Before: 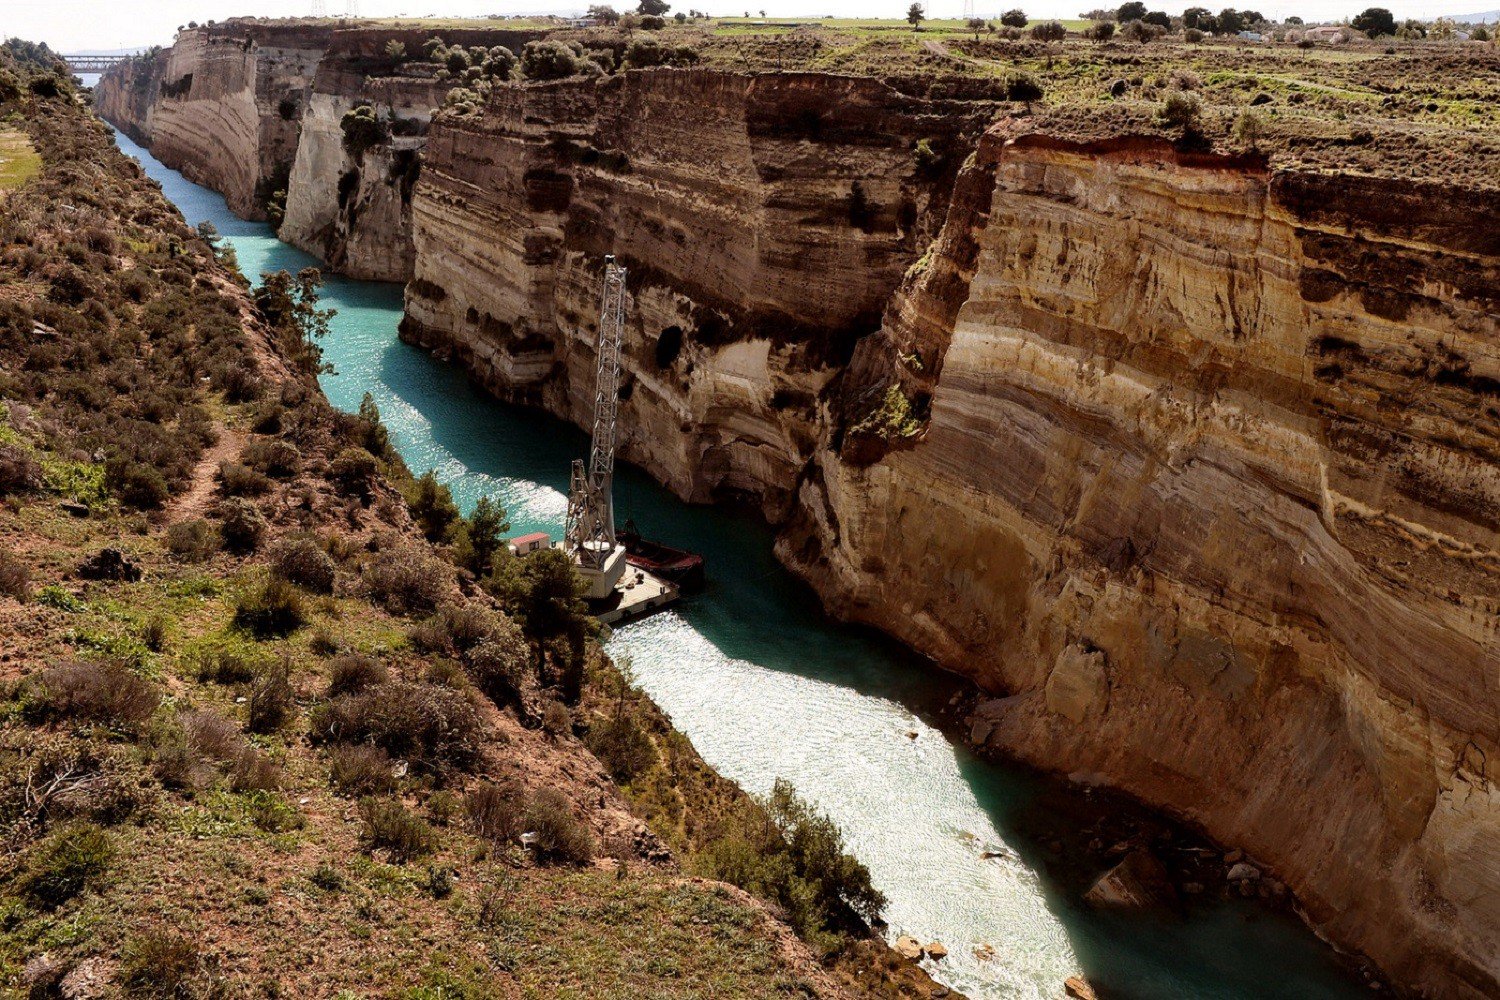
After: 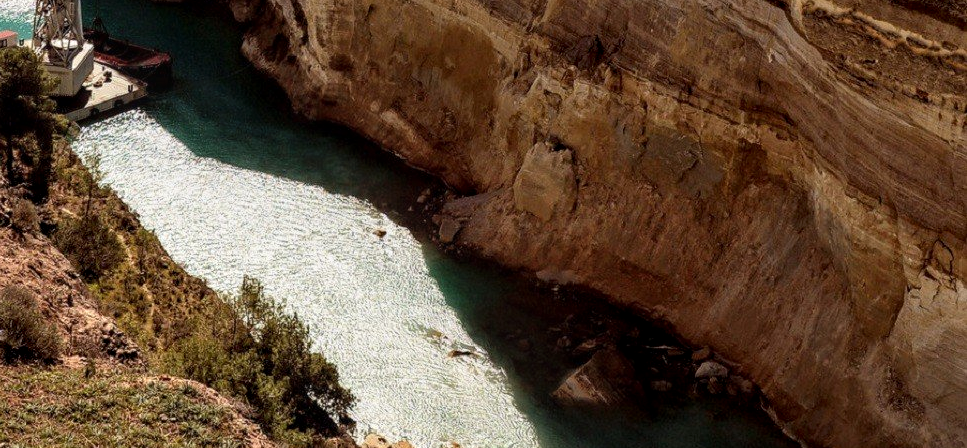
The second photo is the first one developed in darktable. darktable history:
local contrast: detail 130%
crop and rotate: left 35.509%, top 50.238%, bottom 4.934%
